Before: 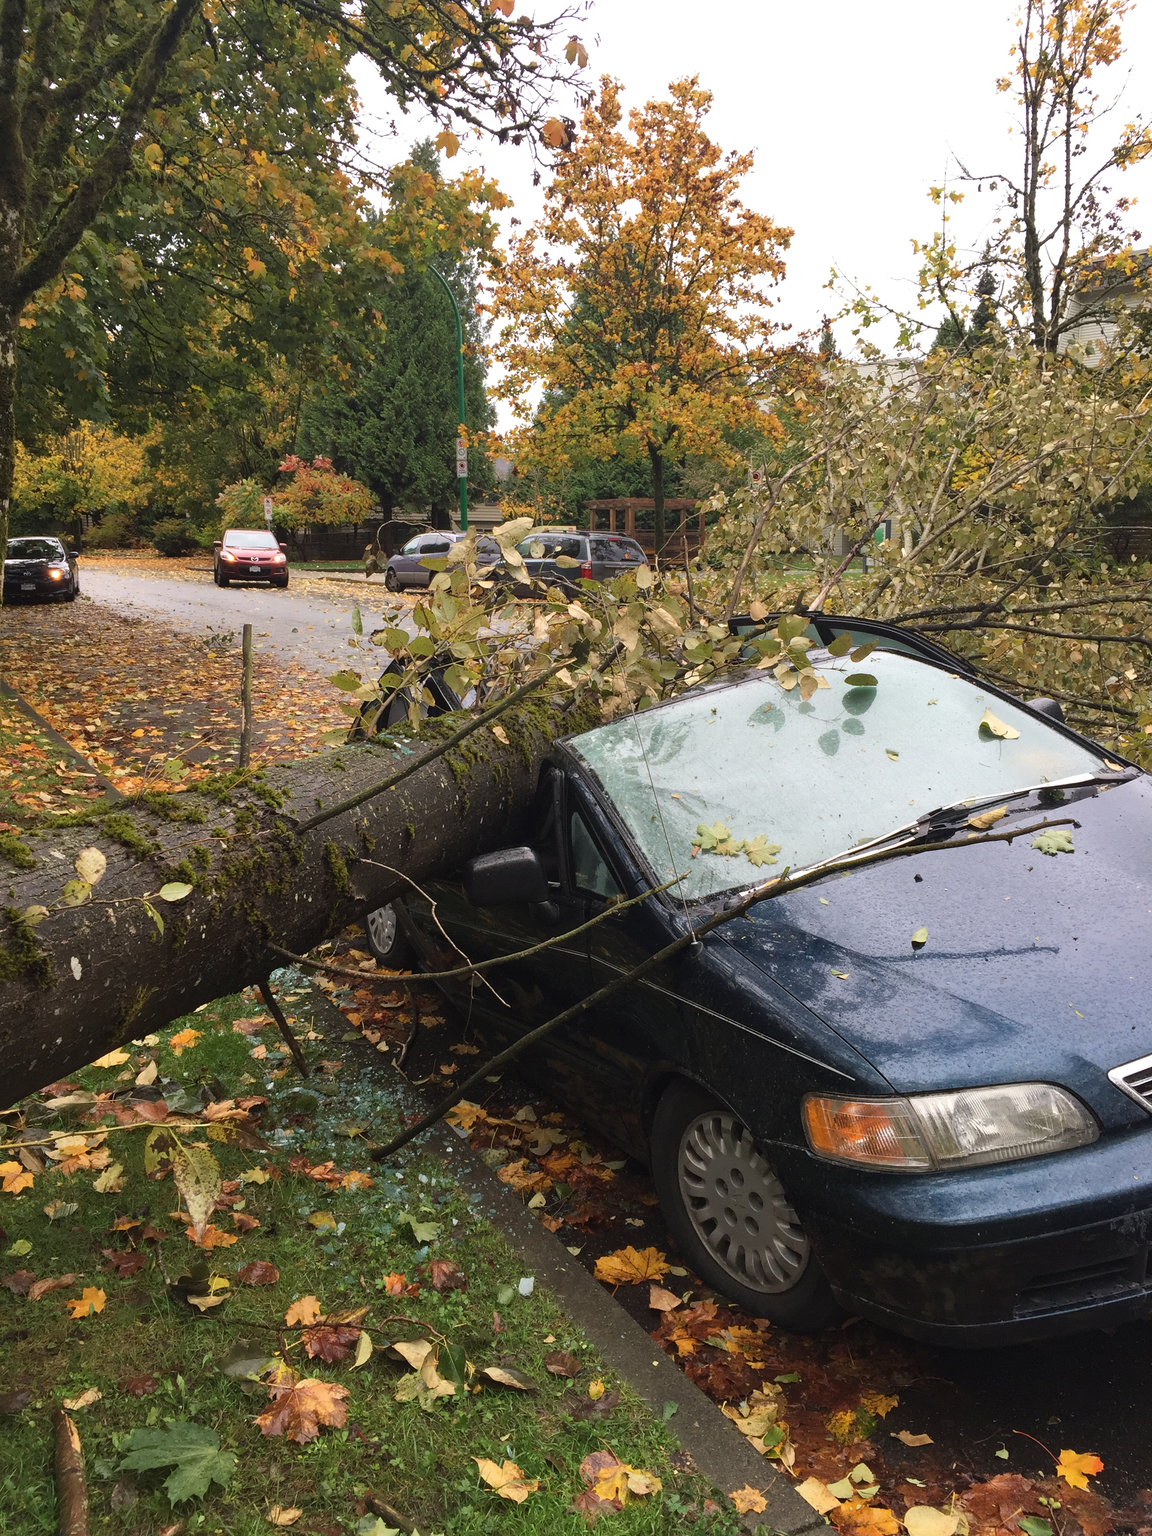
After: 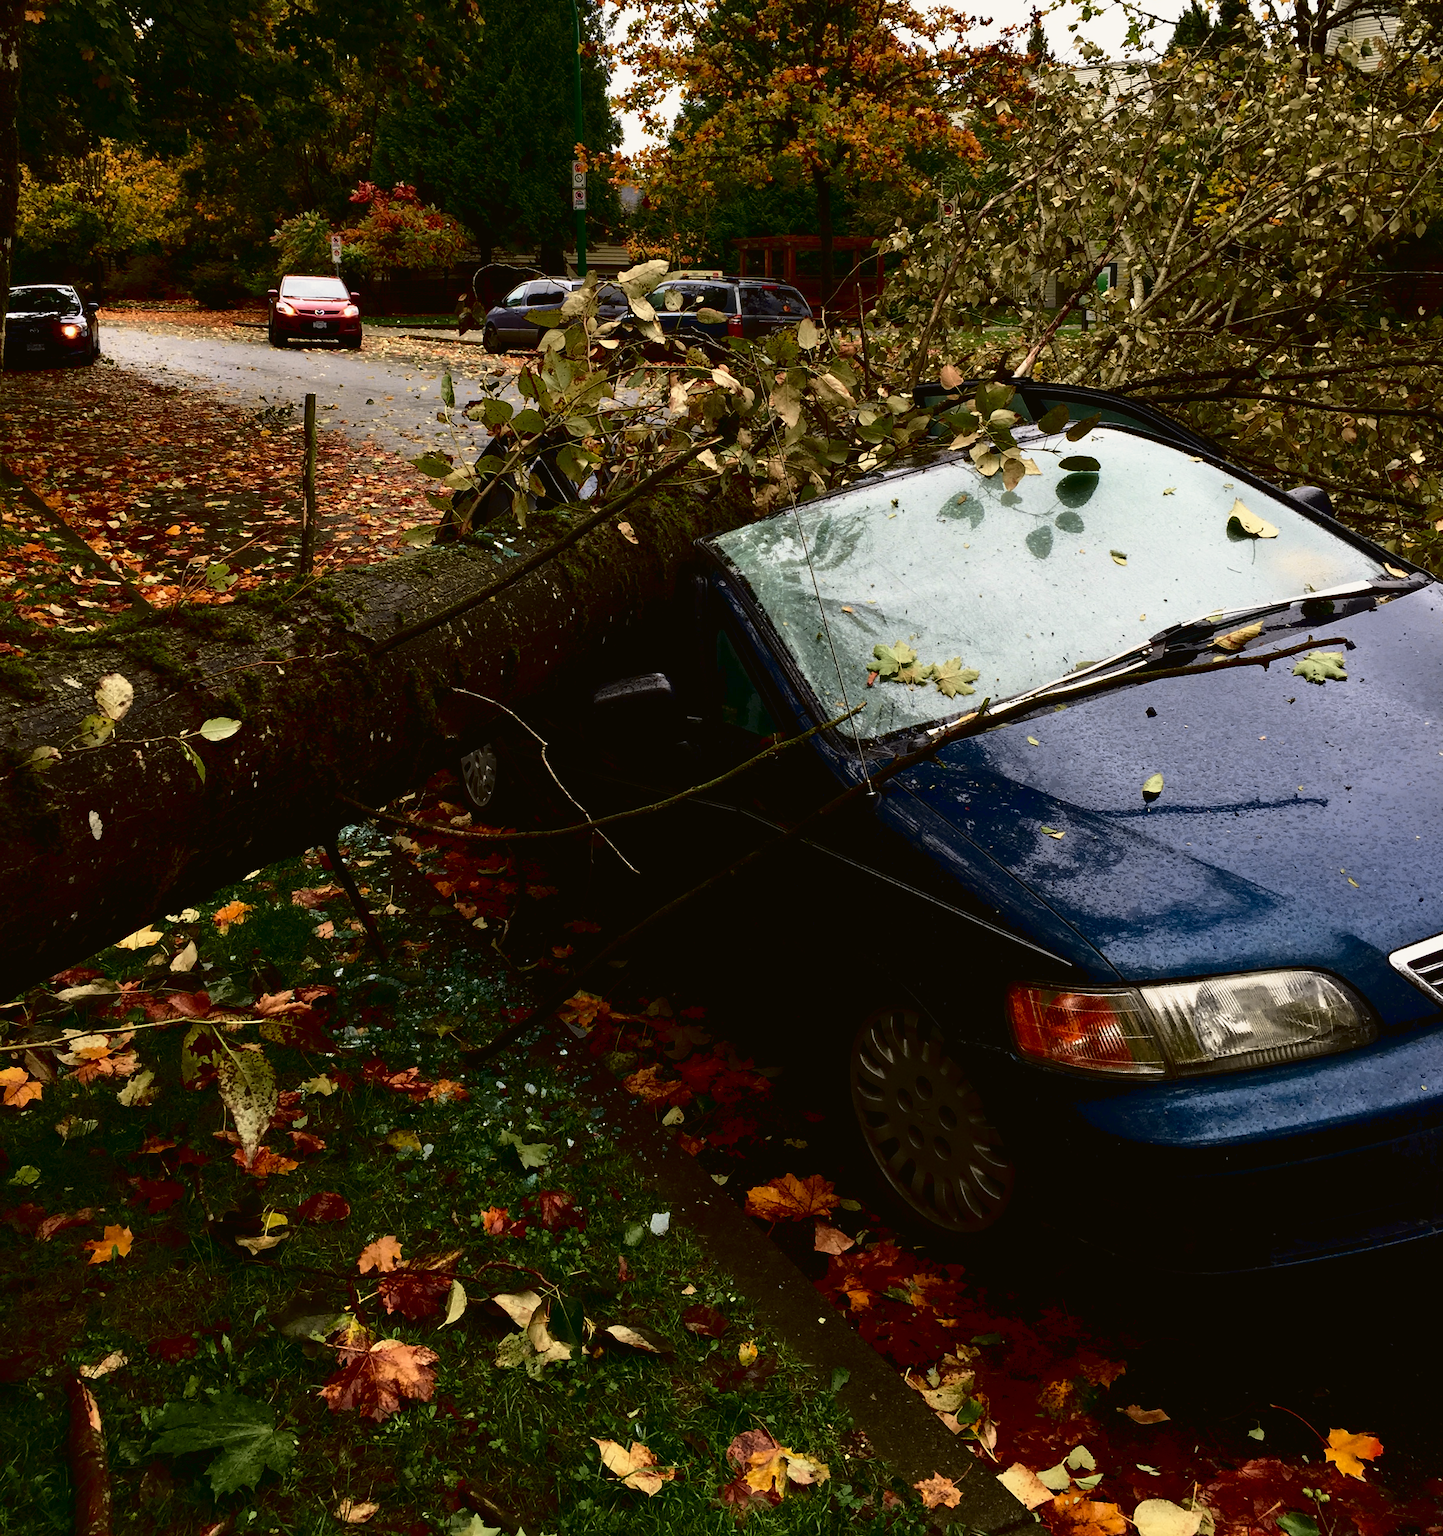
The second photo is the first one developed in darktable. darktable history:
crop and rotate: top 20.22%
base curve: curves: ch0 [(0.017, 0) (0.425, 0.441) (0.844, 0.933) (1, 1)], preserve colors none
contrast brightness saturation: brightness -0.538
tone curve: curves: ch0 [(0, 0.021) (0.049, 0.044) (0.152, 0.14) (0.328, 0.377) (0.473, 0.543) (0.641, 0.705) (0.85, 0.894) (1, 0.969)]; ch1 [(0, 0) (0.302, 0.331) (0.427, 0.433) (0.472, 0.47) (0.502, 0.503) (0.527, 0.524) (0.564, 0.591) (0.602, 0.632) (0.677, 0.701) (0.859, 0.885) (1, 1)]; ch2 [(0, 0) (0.33, 0.301) (0.447, 0.44) (0.487, 0.496) (0.502, 0.516) (0.535, 0.563) (0.565, 0.6) (0.618, 0.629) (1, 1)], color space Lab, independent channels, preserve colors none
